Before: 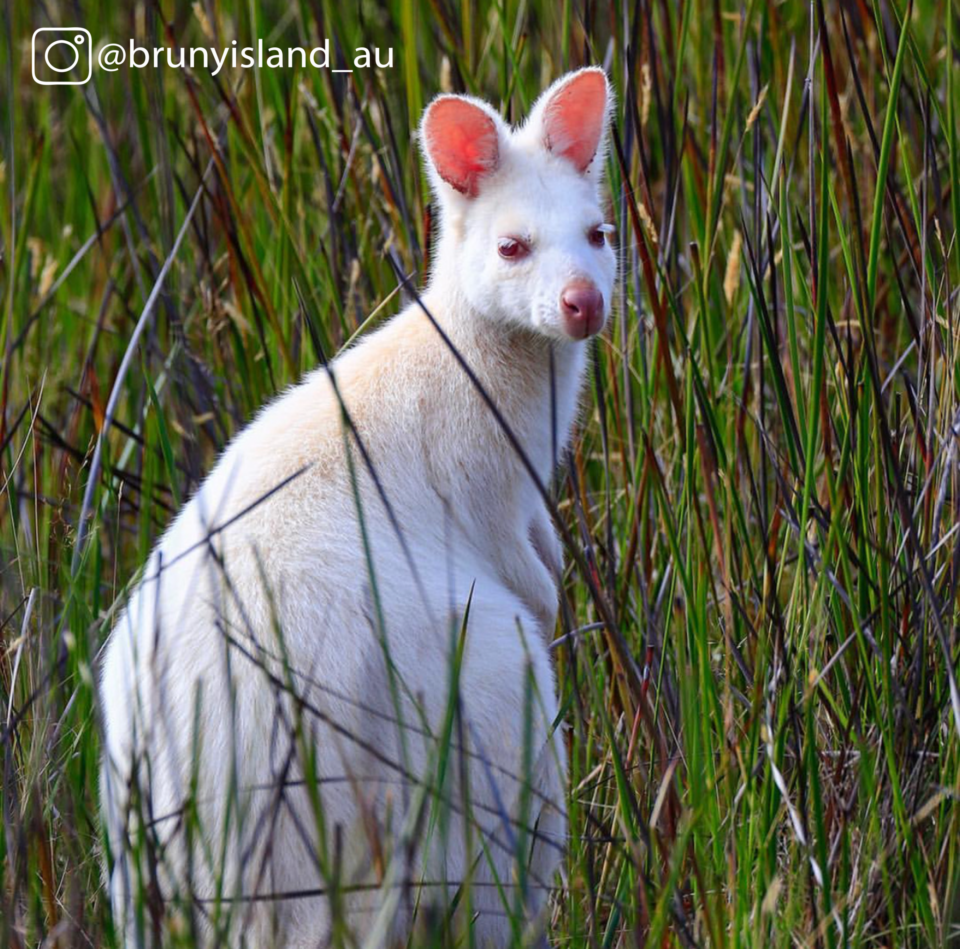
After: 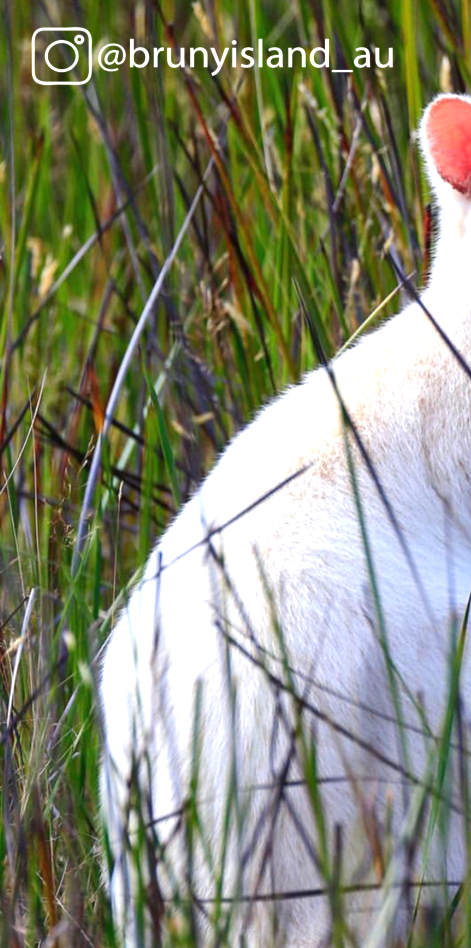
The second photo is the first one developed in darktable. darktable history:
crop and rotate: left 0%, top 0%, right 50.845%
exposure: black level correction 0, exposure 0.7 EV, compensate exposure bias true, compensate highlight preservation false
